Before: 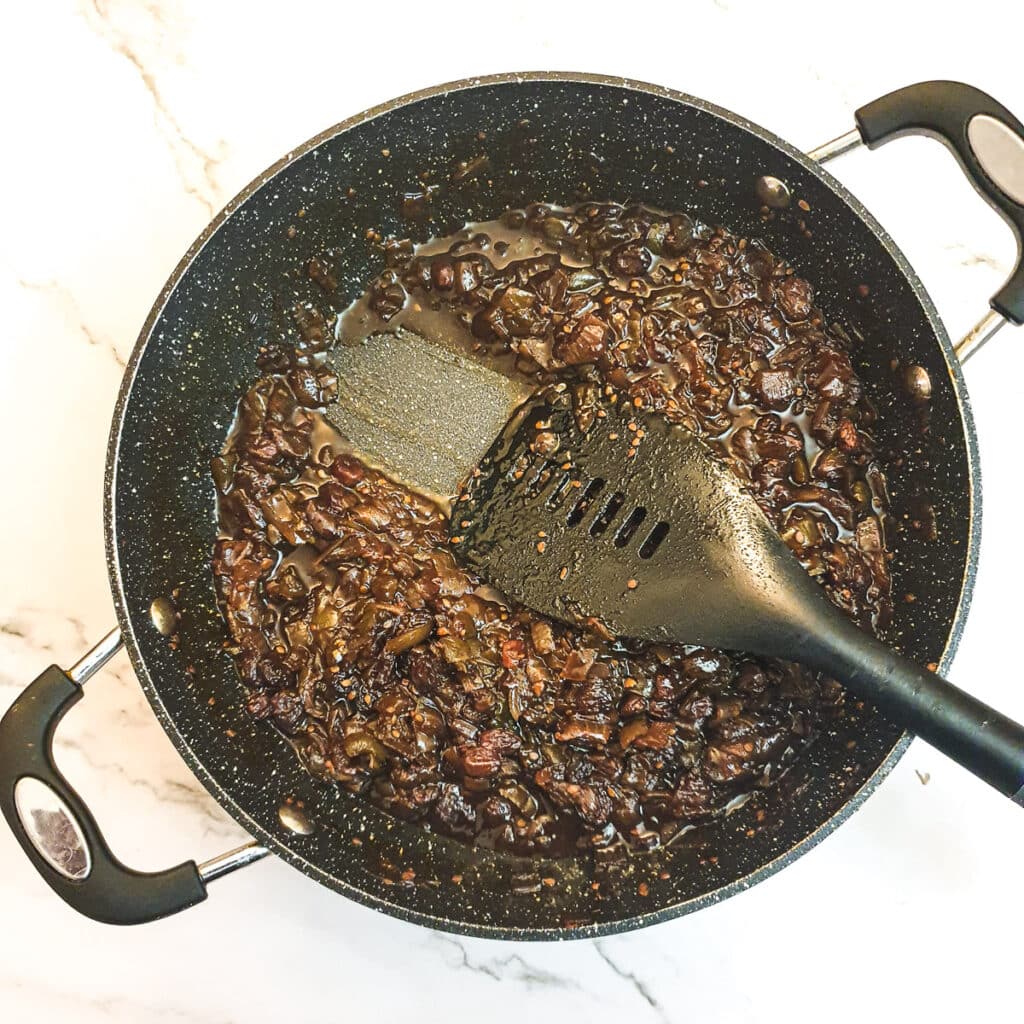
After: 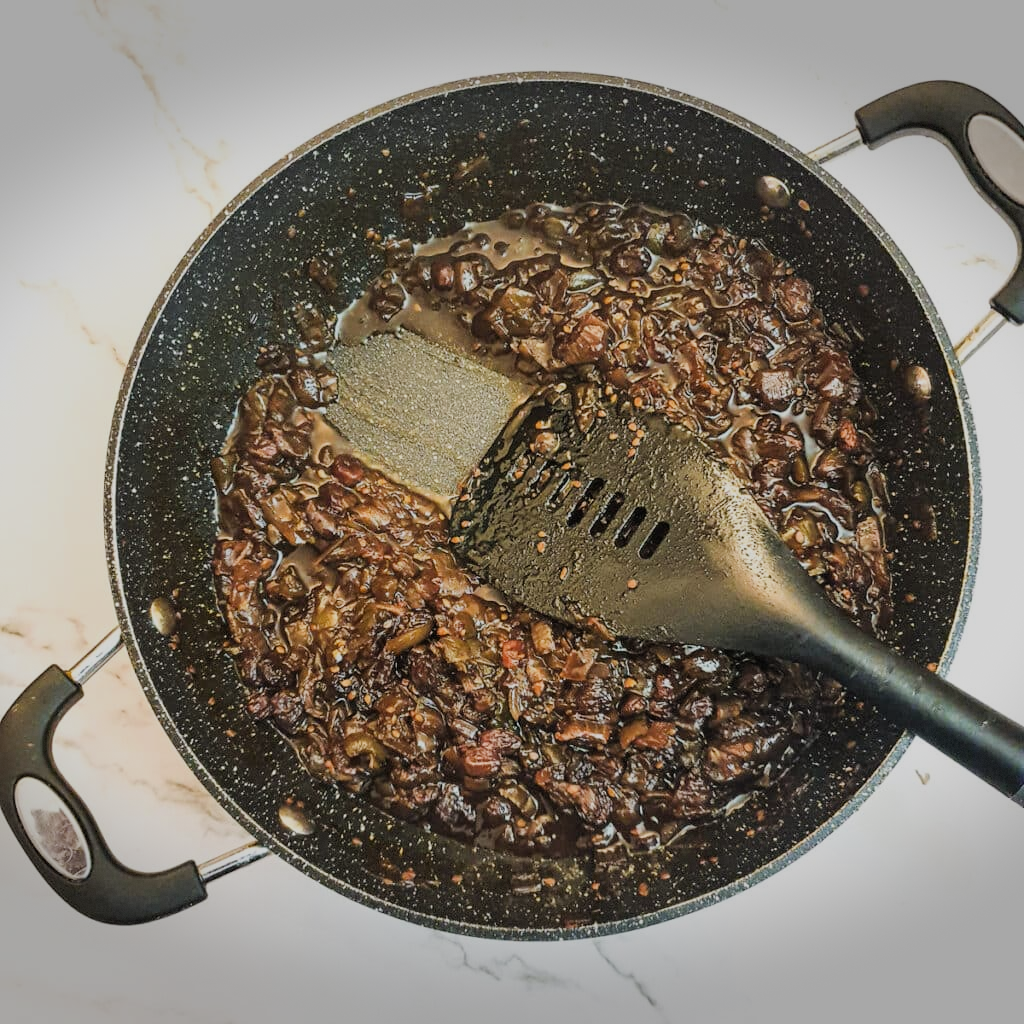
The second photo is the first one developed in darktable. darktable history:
vignetting: fall-off start 100%, brightness -0.406, saturation -0.3, width/height ratio 1.324, dithering 8-bit output, unbound false
filmic rgb: black relative exposure -7.65 EV, white relative exposure 4.56 EV, hardness 3.61
